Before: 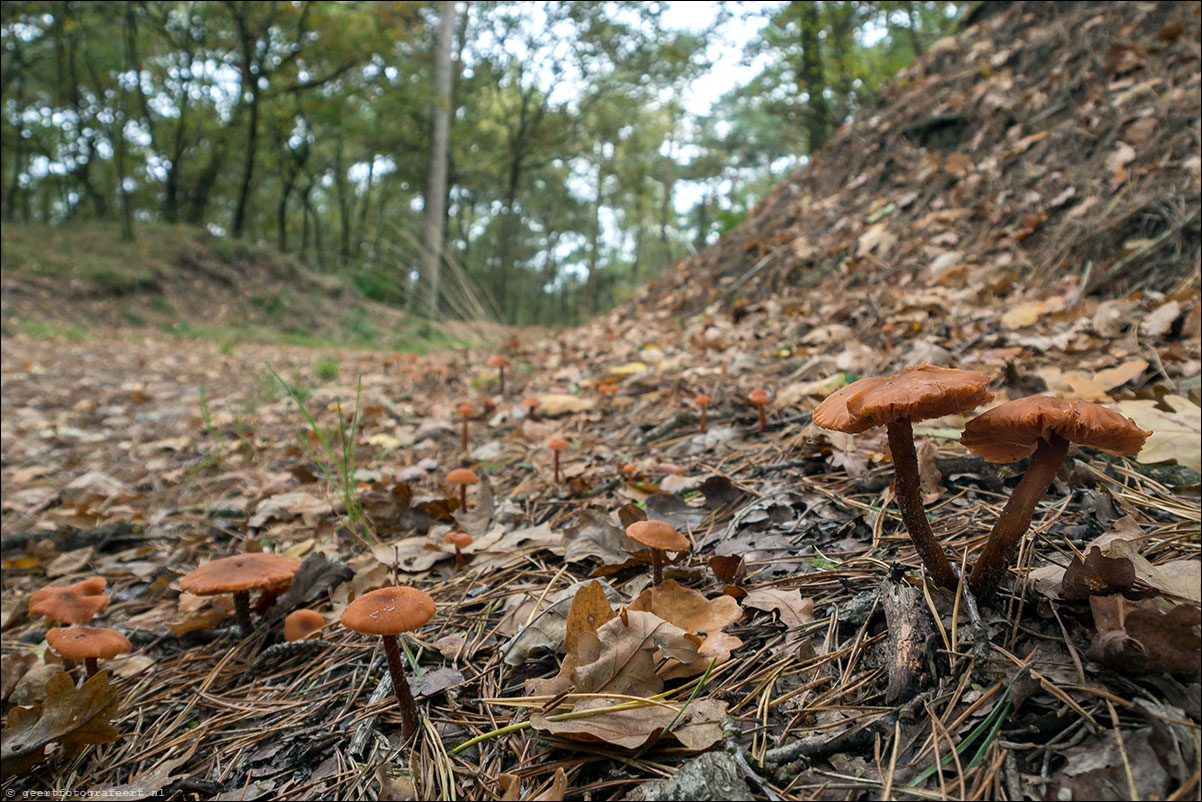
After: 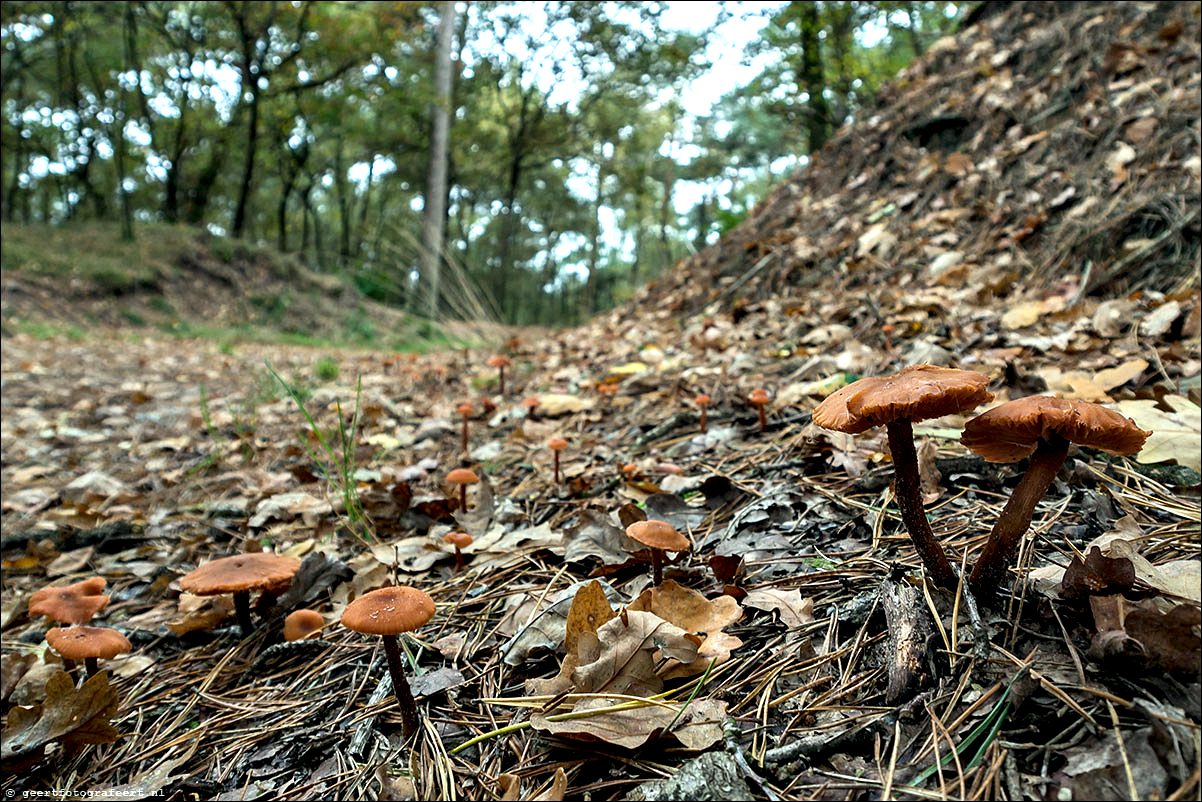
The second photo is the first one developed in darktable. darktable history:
sharpen: radius 1.243, amount 0.3, threshold 0.159
color correction: highlights a* -6.83, highlights b* 0.45
contrast equalizer: octaves 7, y [[0.6 ×6], [0.55 ×6], [0 ×6], [0 ×6], [0 ×6]]
